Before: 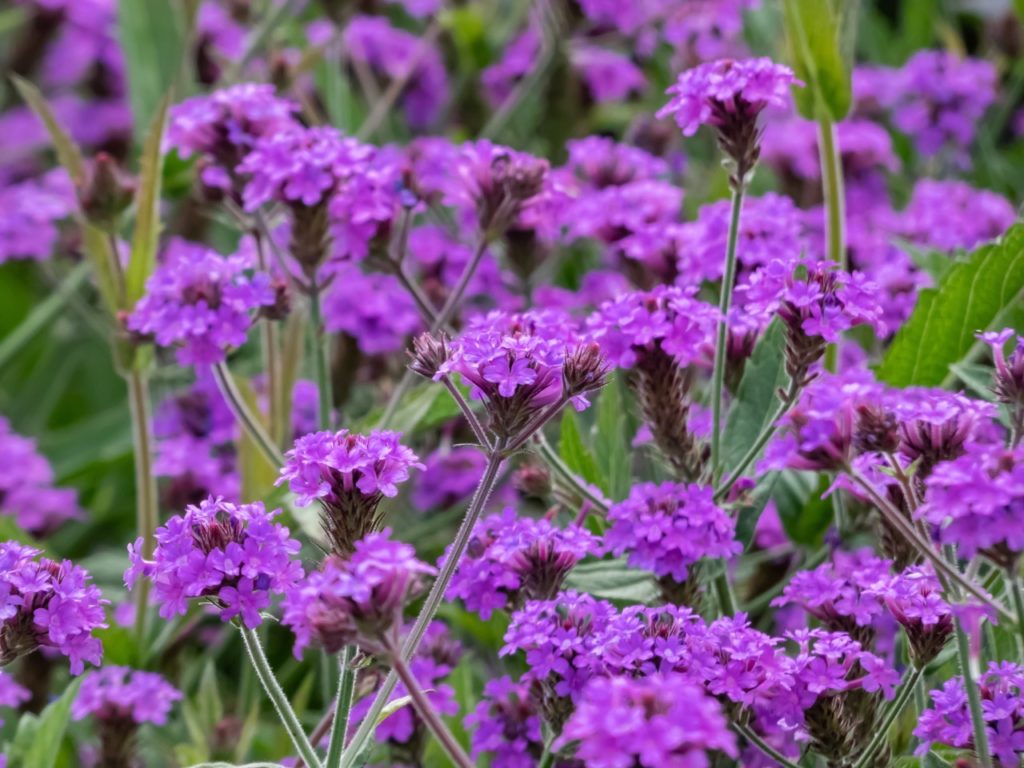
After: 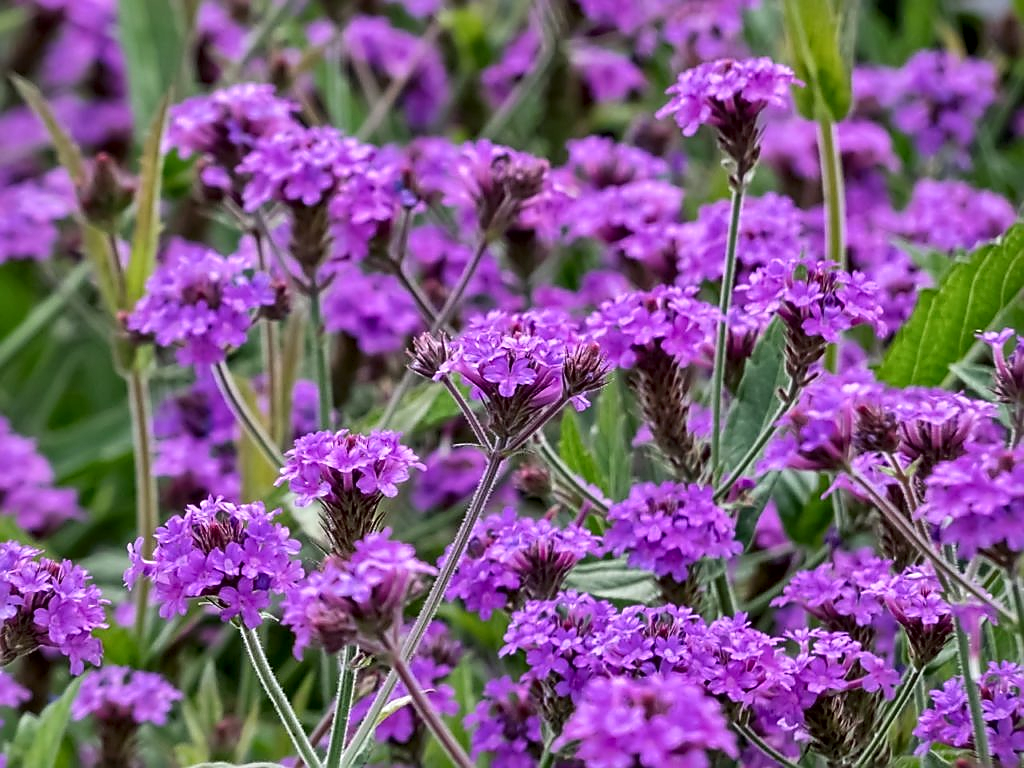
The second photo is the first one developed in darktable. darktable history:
sharpen: radius 1.4, amount 1.25, threshold 0.7
local contrast: mode bilateral grid, contrast 20, coarseness 20, detail 150%, midtone range 0.2
